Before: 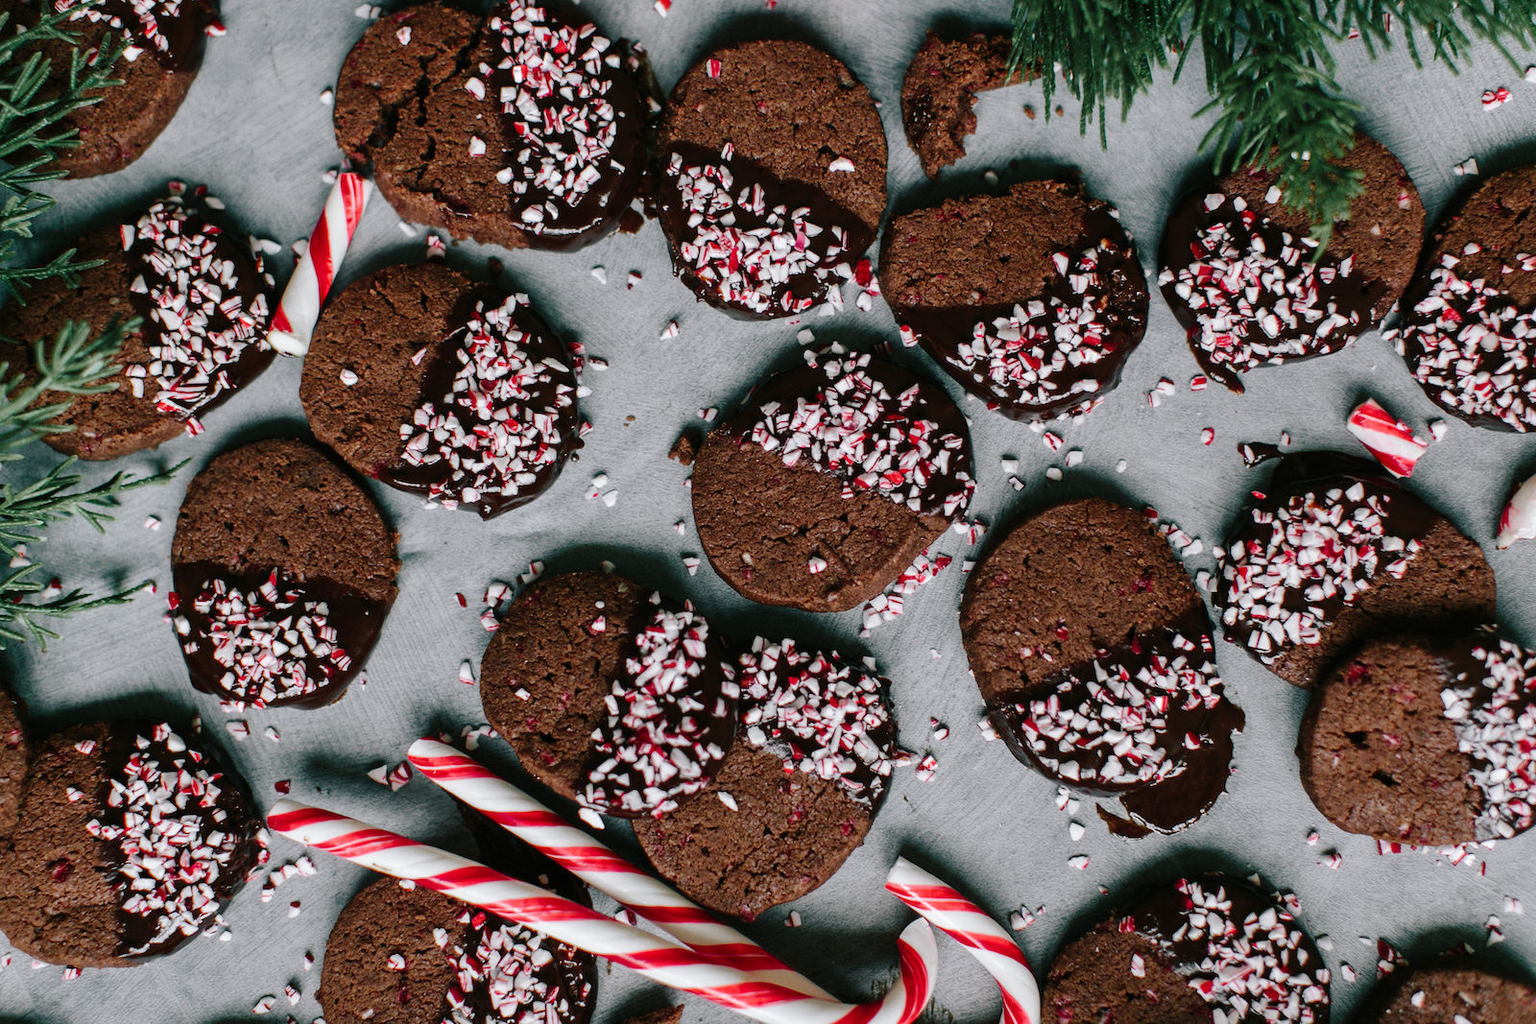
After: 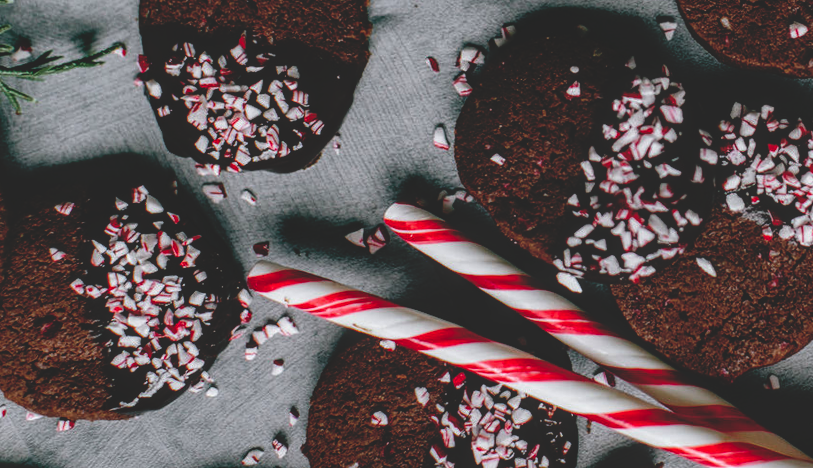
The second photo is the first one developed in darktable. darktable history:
local contrast: on, module defaults
rotate and perspective: rotation 0.074°, lens shift (vertical) 0.096, lens shift (horizontal) -0.041, crop left 0.043, crop right 0.952, crop top 0.024, crop bottom 0.979
exposure: compensate highlight preservation false
contrast equalizer: y [[0.5, 0.486, 0.447, 0.446, 0.489, 0.5], [0.5 ×6], [0.5 ×6], [0 ×6], [0 ×6]]
crop and rotate: top 54.778%, right 46.61%, bottom 0.159%
base curve: curves: ch0 [(0, 0.02) (0.083, 0.036) (1, 1)], preserve colors none
